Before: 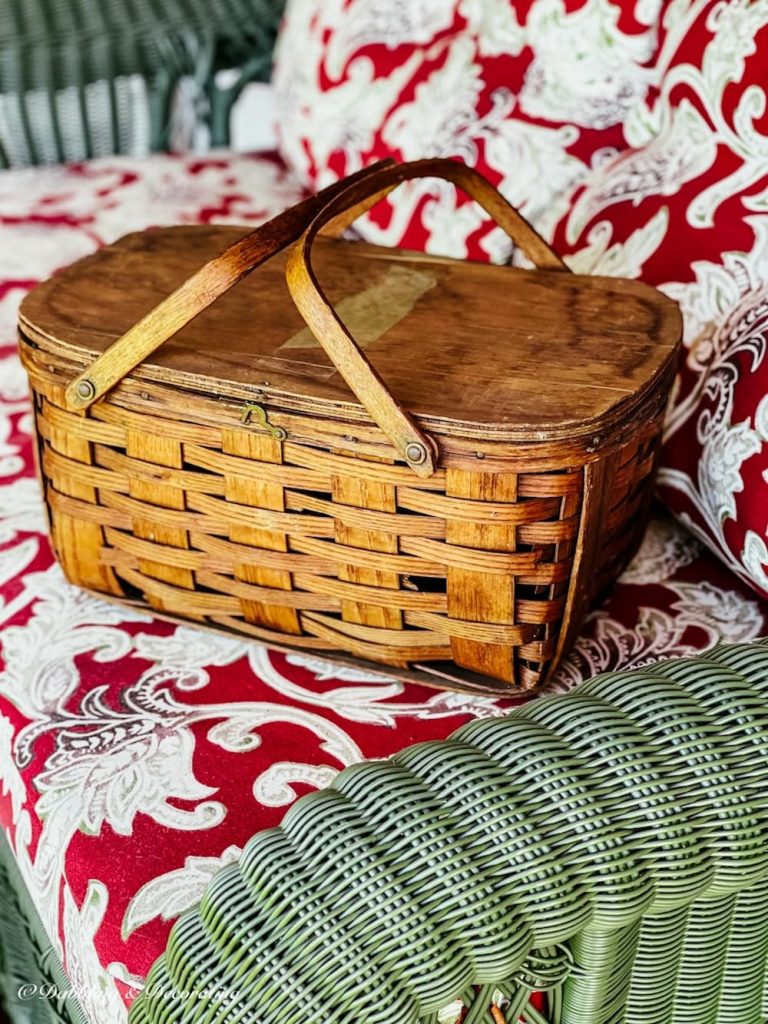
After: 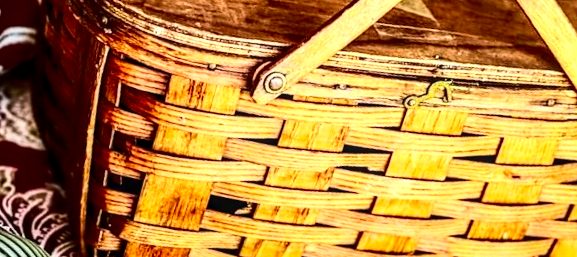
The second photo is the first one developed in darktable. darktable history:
local contrast: highlights 25%, detail 150%
exposure: exposure 0.722 EV, compensate highlight preservation false
contrast brightness saturation: contrast 0.32, brightness -0.08, saturation 0.17
crop and rotate: angle 16.12°, top 30.835%, bottom 35.653%
